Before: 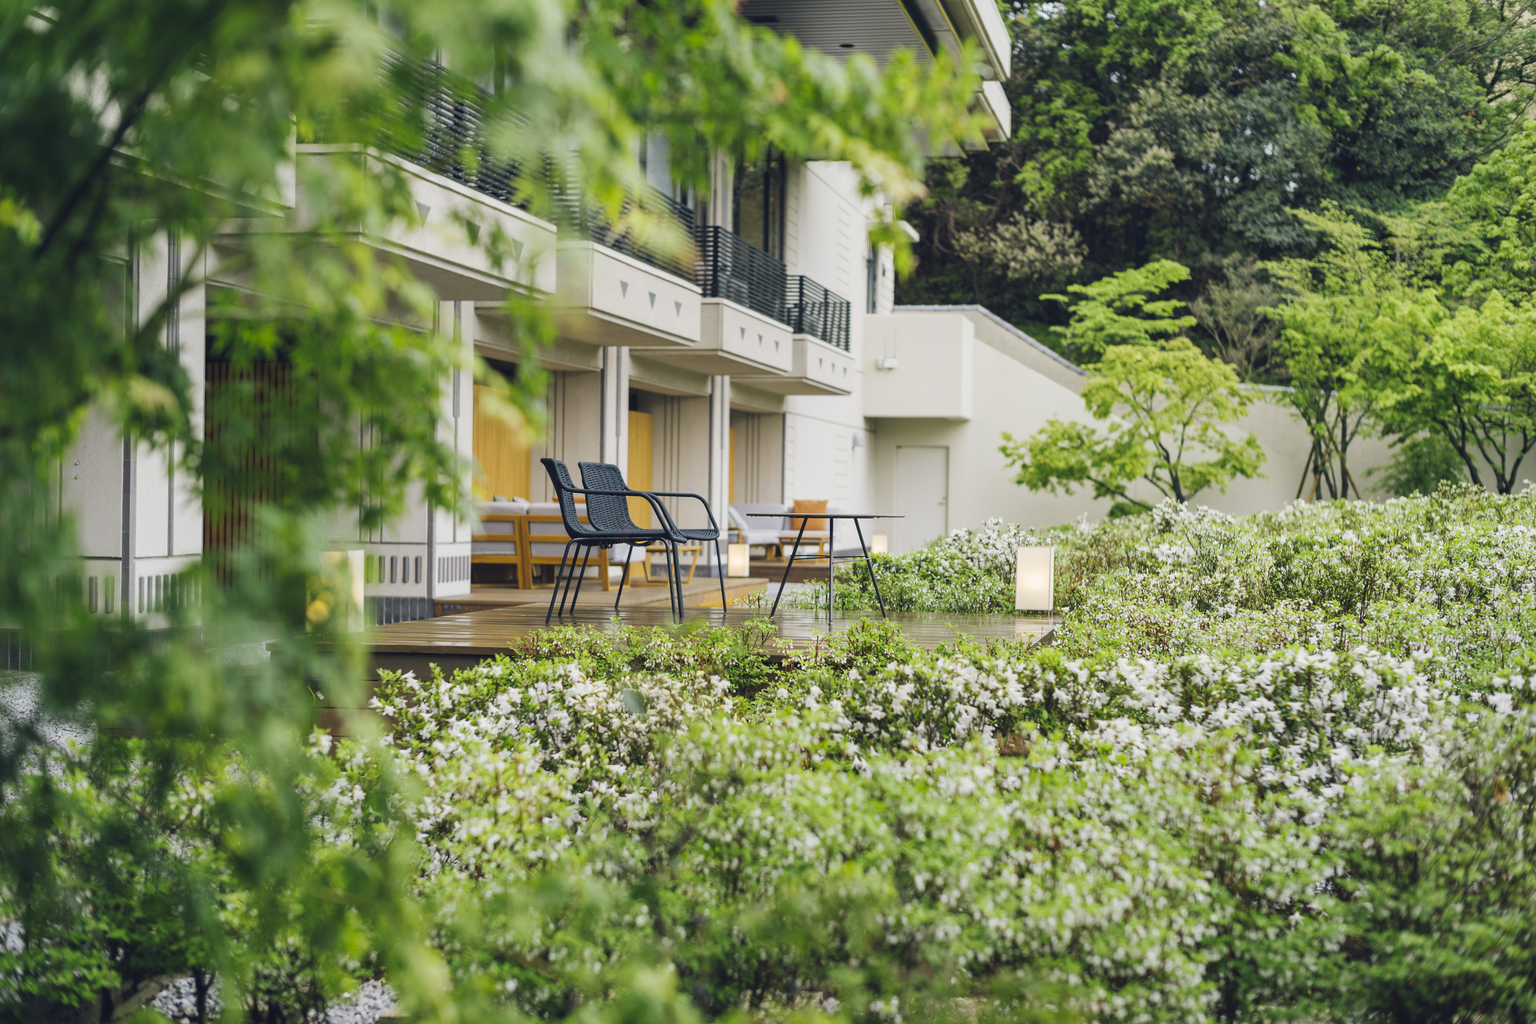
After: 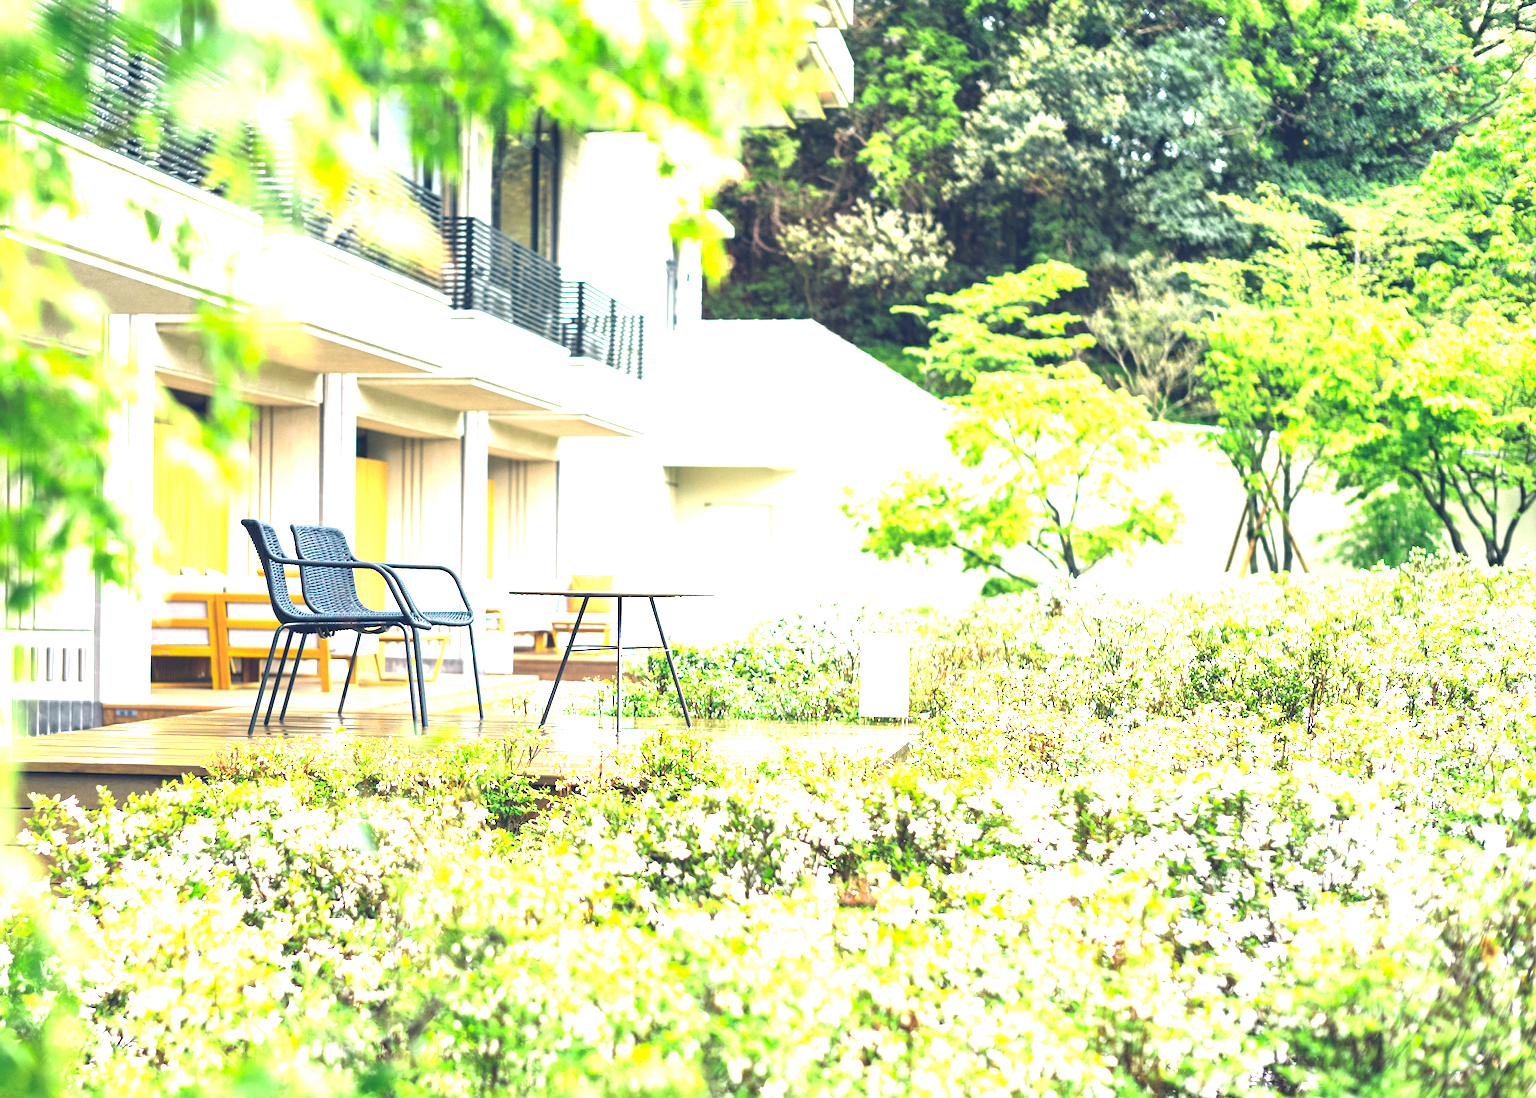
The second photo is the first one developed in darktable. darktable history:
crop: left 23.137%, top 5.845%, bottom 11.735%
exposure: exposure 2.176 EV, compensate highlight preservation false
